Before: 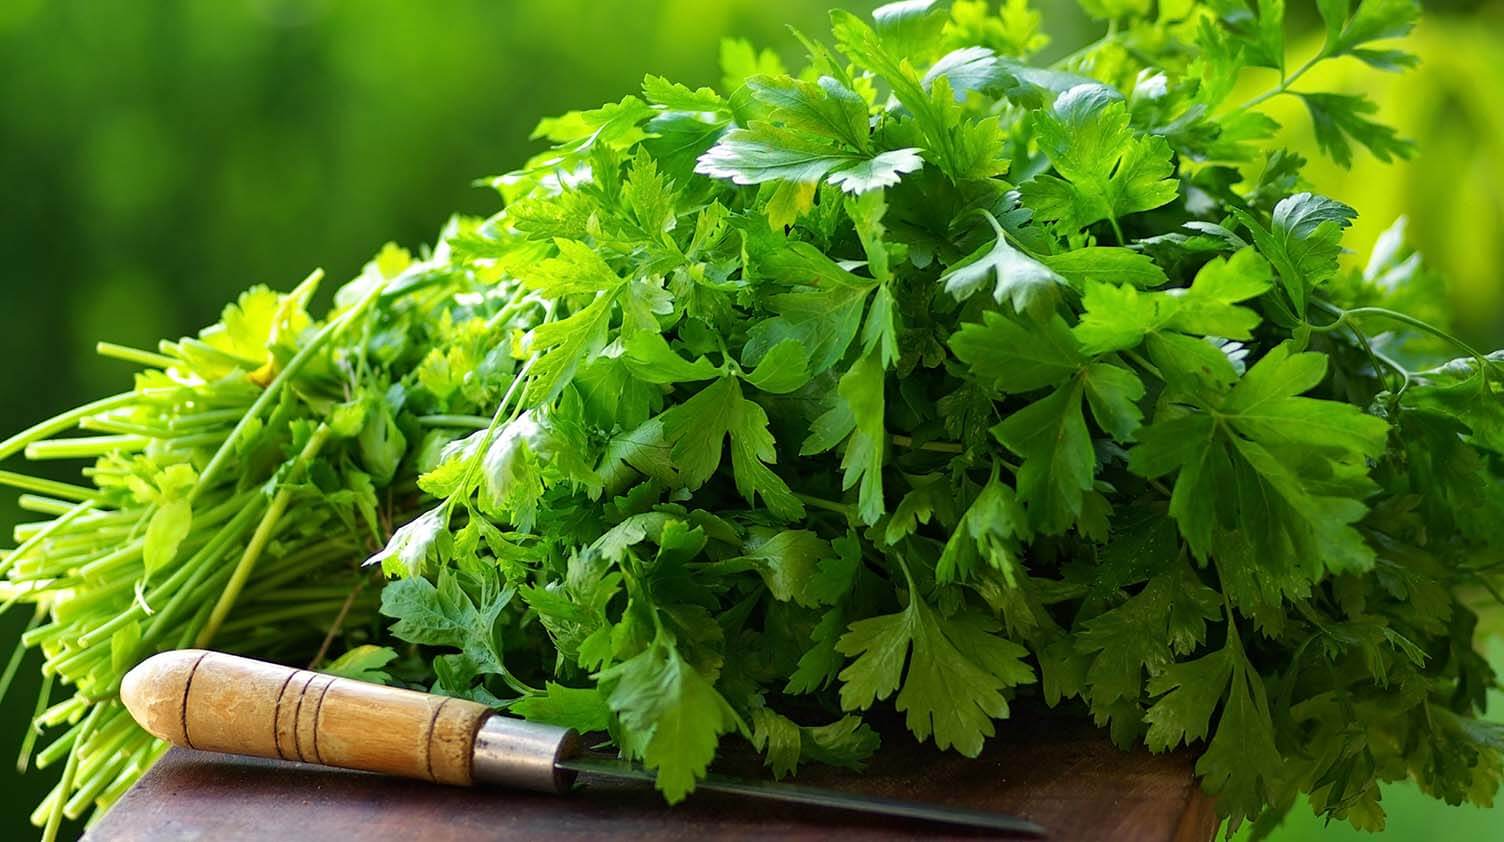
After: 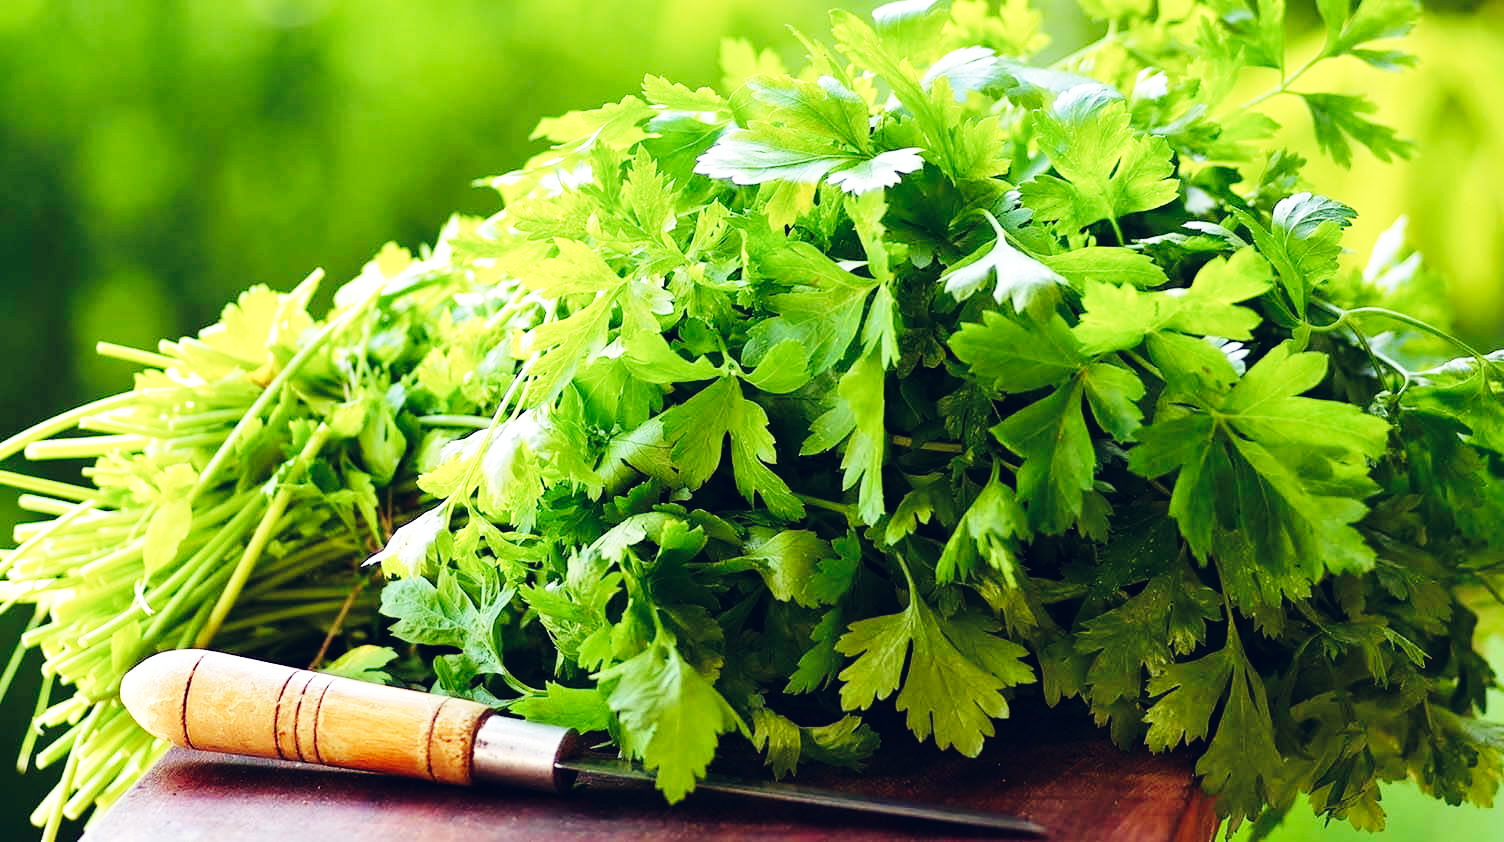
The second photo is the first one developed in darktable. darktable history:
color balance rgb: shadows lift › chroma 9.92%, shadows lift › hue 45.12°, power › luminance 3.26%, power › hue 231.93°, global offset › luminance 0.4%, global offset › chroma 0.21%, global offset › hue 255.02°
base curve: curves: ch0 [(0, 0) (0, 0) (0.002, 0.001) (0.008, 0.003) (0.019, 0.011) (0.037, 0.037) (0.064, 0.11) (0.102, 0.232) (0.152, 0.379) (0.216, 0.524) (0.296, 0.665) (0.394, 0.789) (0.512, 0.881) (0.651, 0.945) (0.813, 0.986) (1, 1)], preserve colors none
